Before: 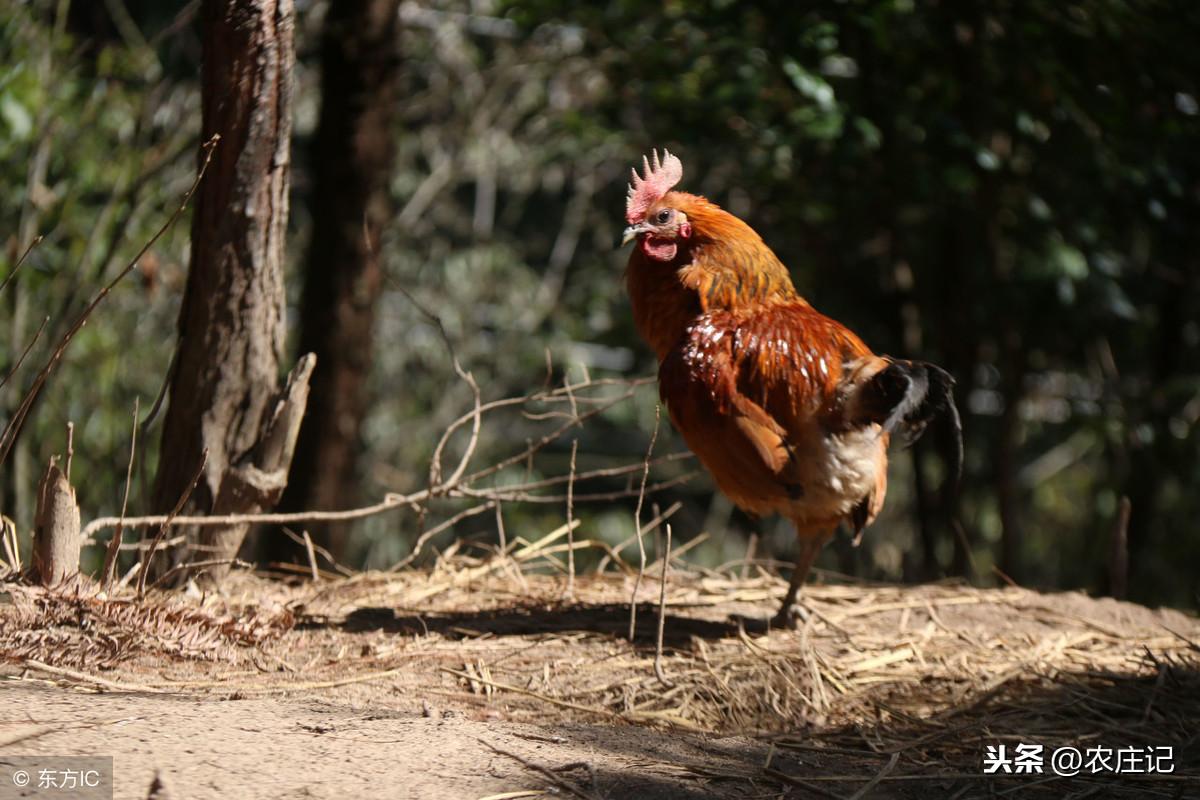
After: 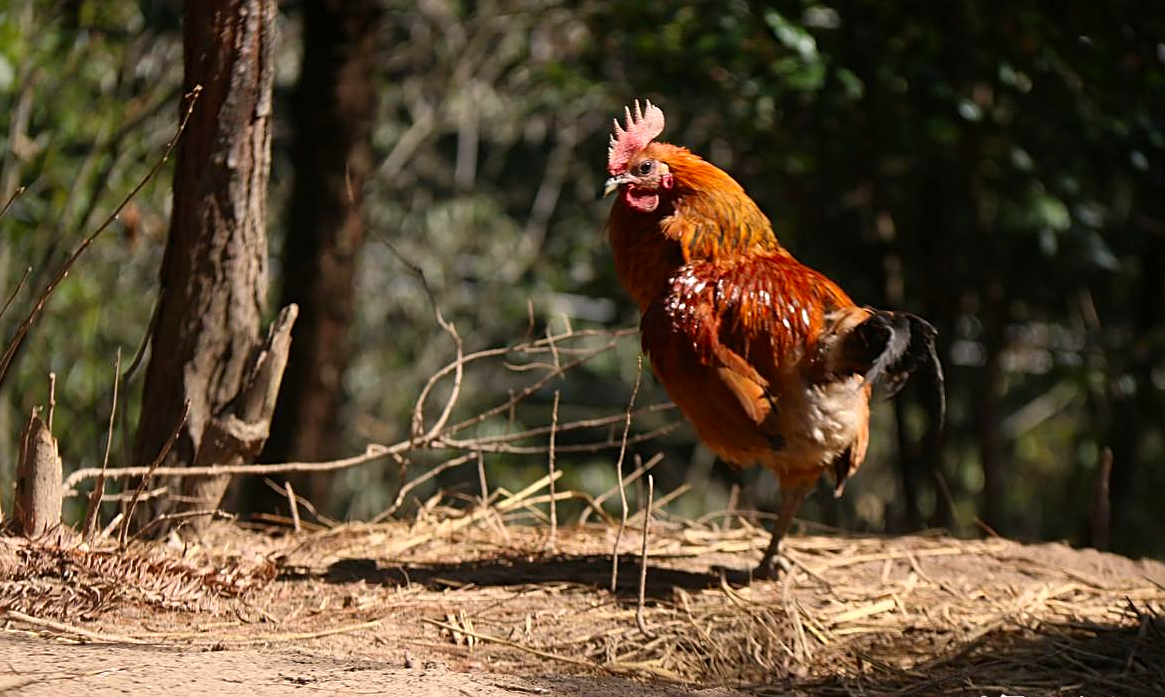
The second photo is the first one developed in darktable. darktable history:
color correction: highlights a* 3.22, highlights b* 1.93, saturation 1.19
sharpen: on, module defaults
crop: left 1.507%, top 6.147%, right 1.379%, bottom 6.637%
